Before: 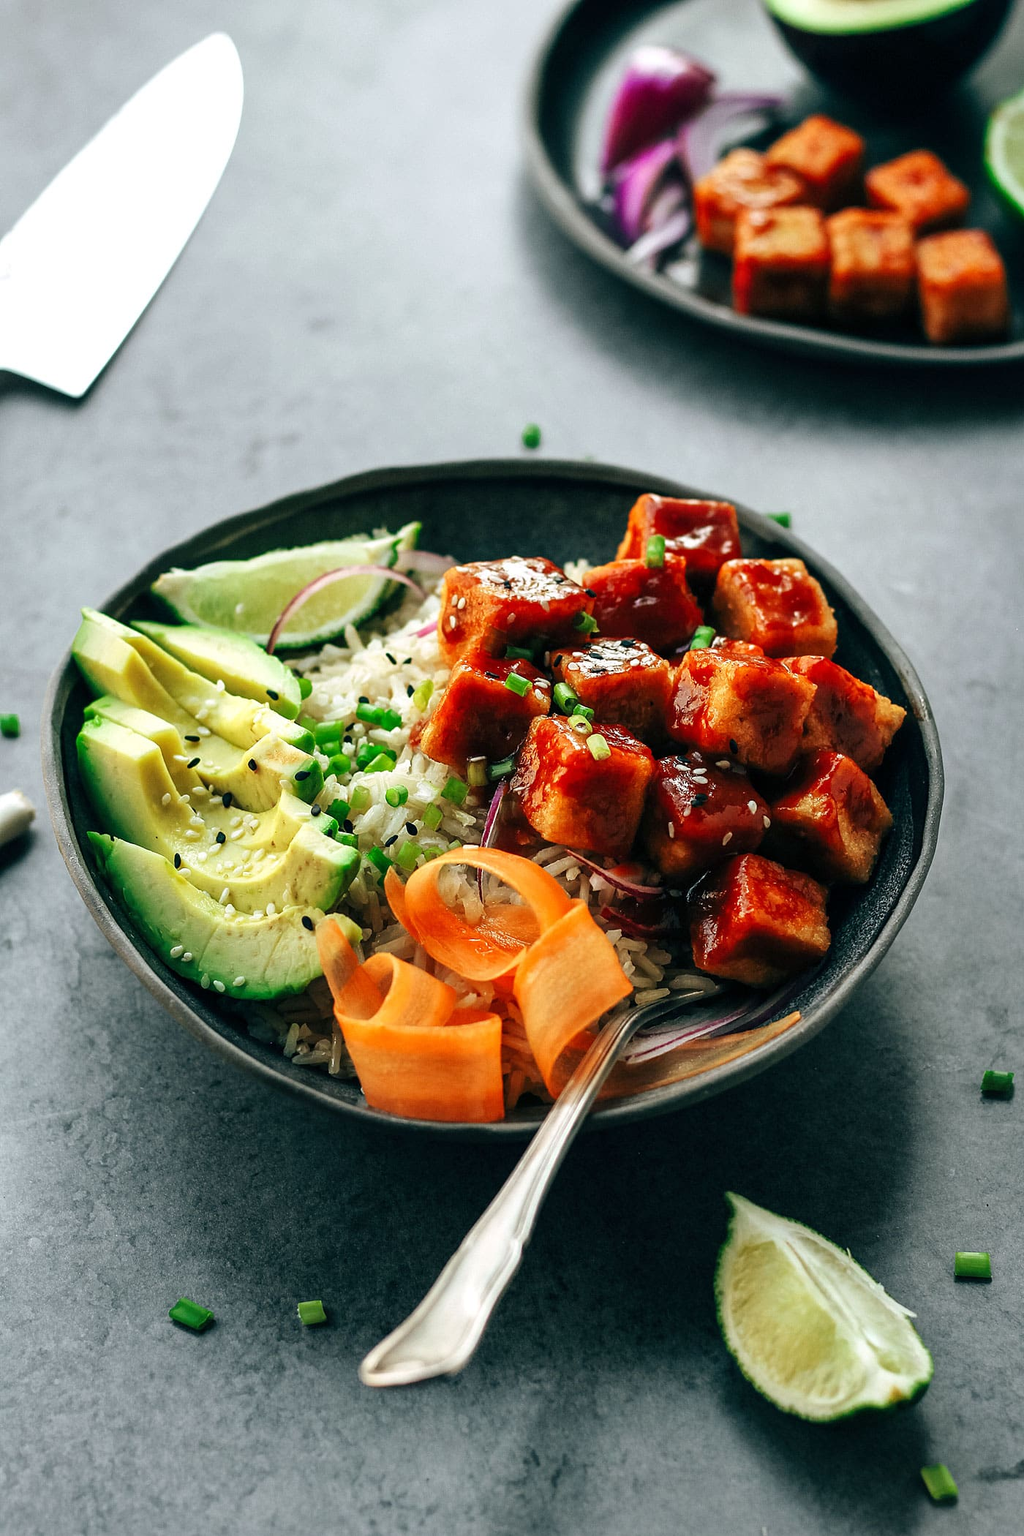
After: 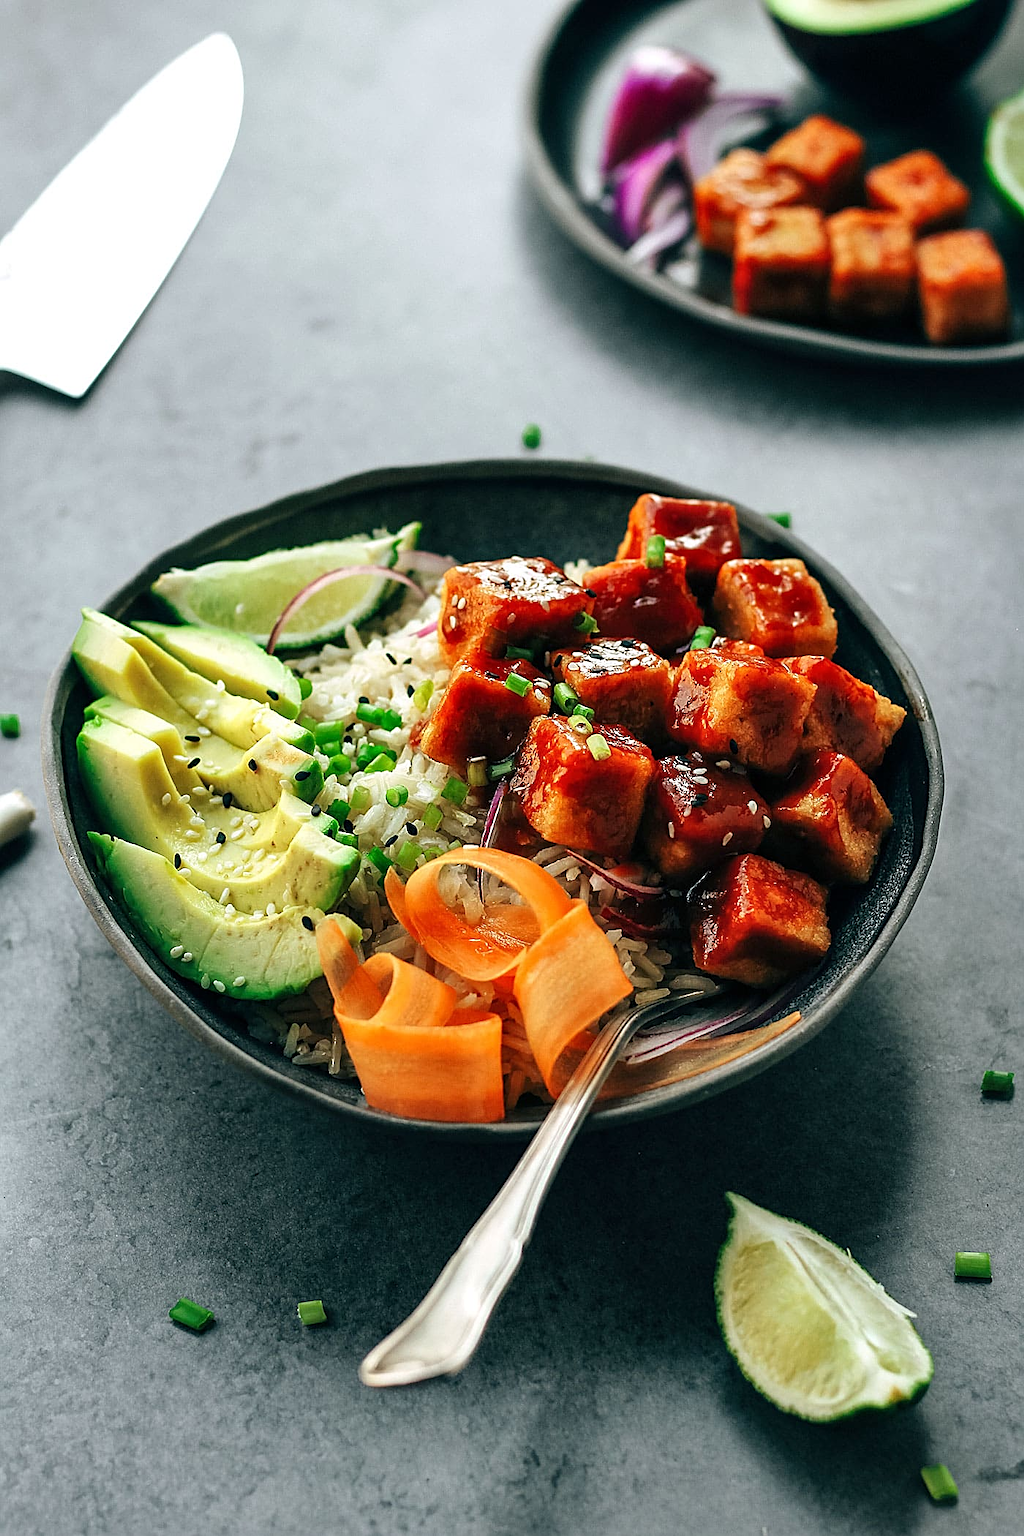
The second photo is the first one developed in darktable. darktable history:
shadows and highlights: shadows 31.35, highlights 0.259, soften with gaussian
sharpen: on, module defaults
